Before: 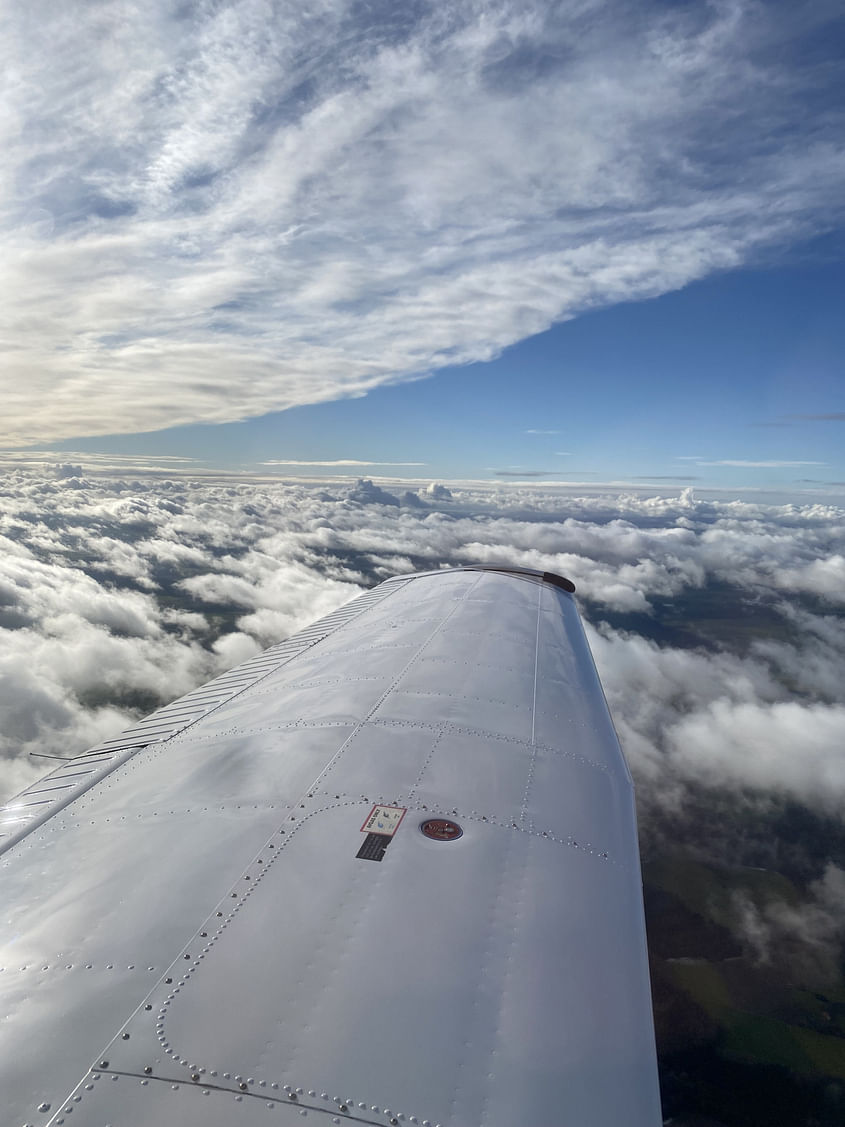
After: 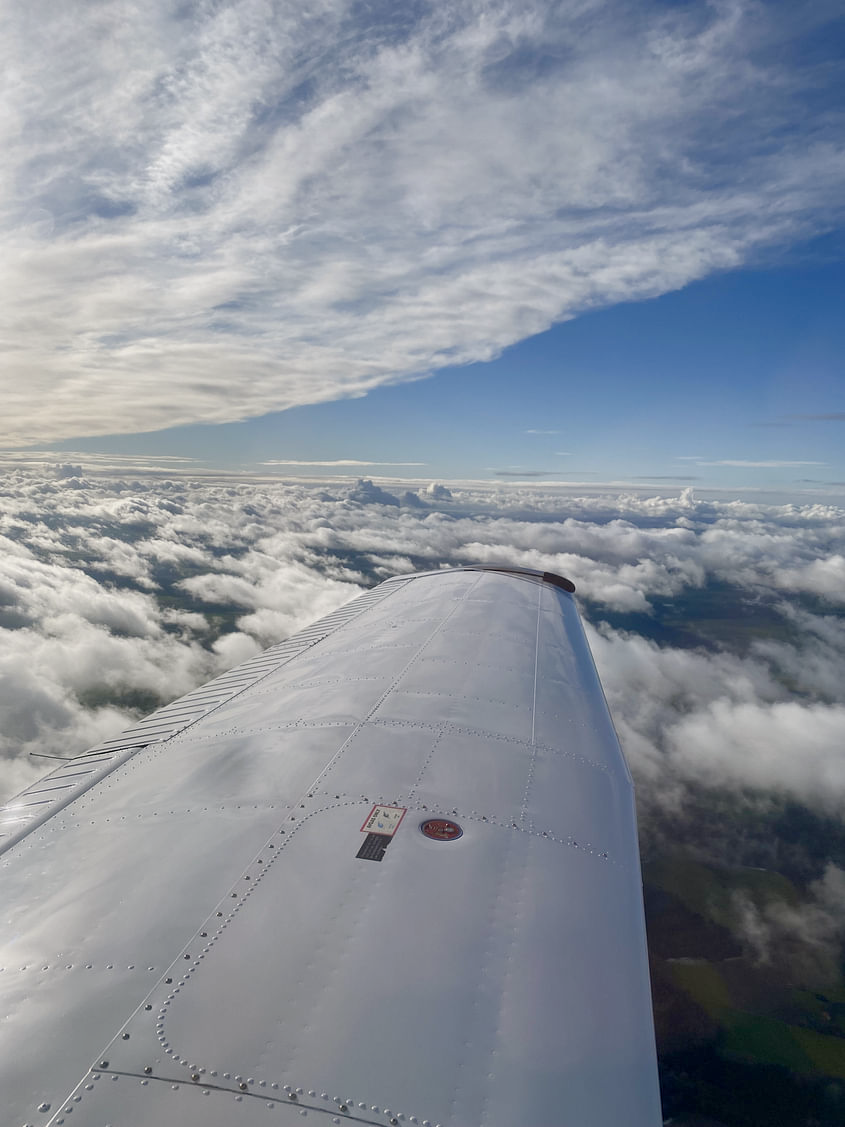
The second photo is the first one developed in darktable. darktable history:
color balance rgb: shadows lift › chroma 1%, shadows lift › hue 113°, highlights gain › chroma 0.2%, highlights gain › hue 333°, perceptual saturation grading › global saturation 20%, perceptual saturation grading › highlights -50%, perceptual saturation grading › shadows 25%, contrast -10%
white balance: red 1.009, blue 0.985
